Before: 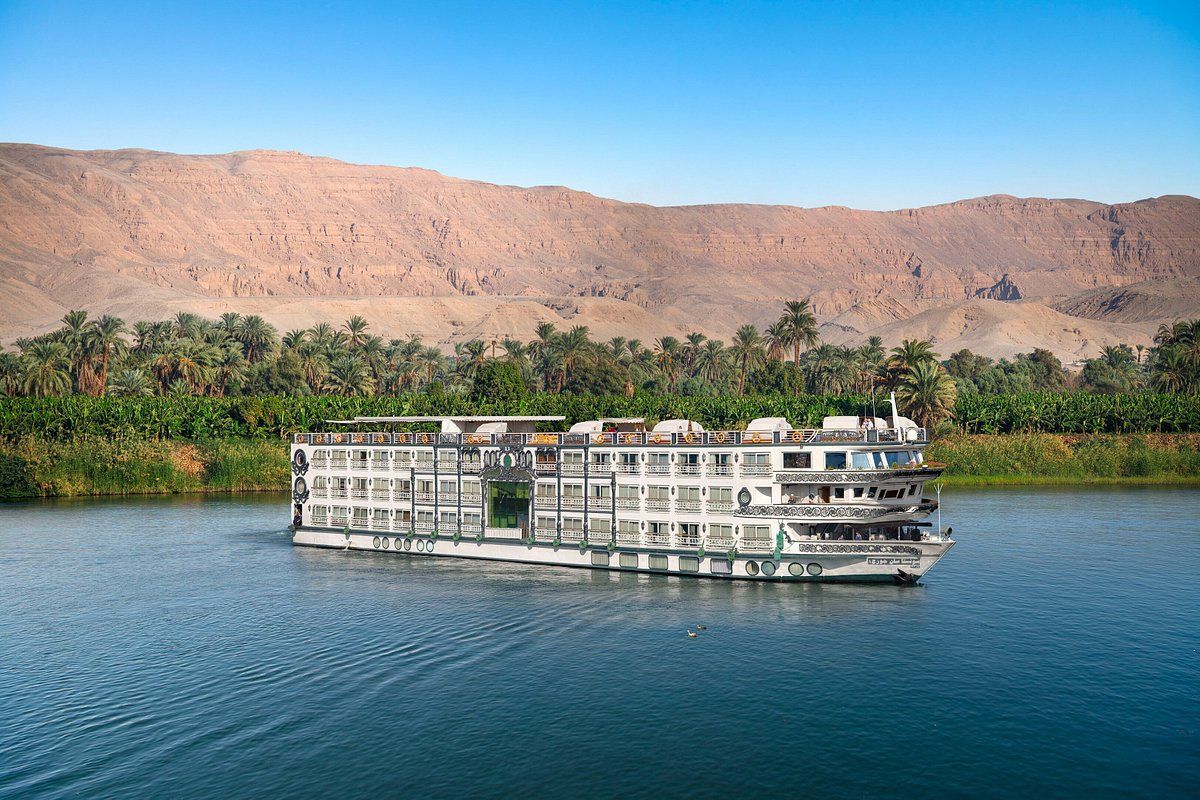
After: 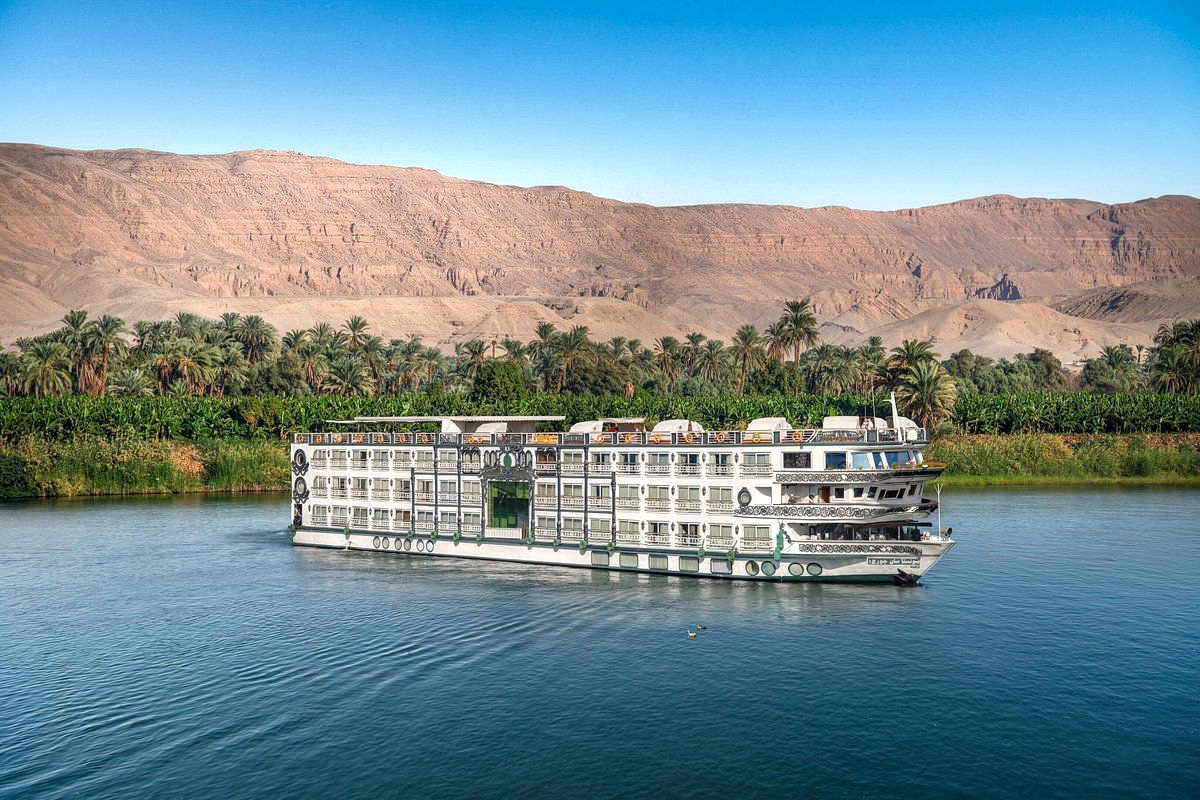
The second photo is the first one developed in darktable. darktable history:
shadows and highlights: radius 173.94, shadows 26.92, white point adjustment 2.95, highlights -68.52, highlights color adjustment 31.62%, soften with gaussian
local contrast: on, module defaults
